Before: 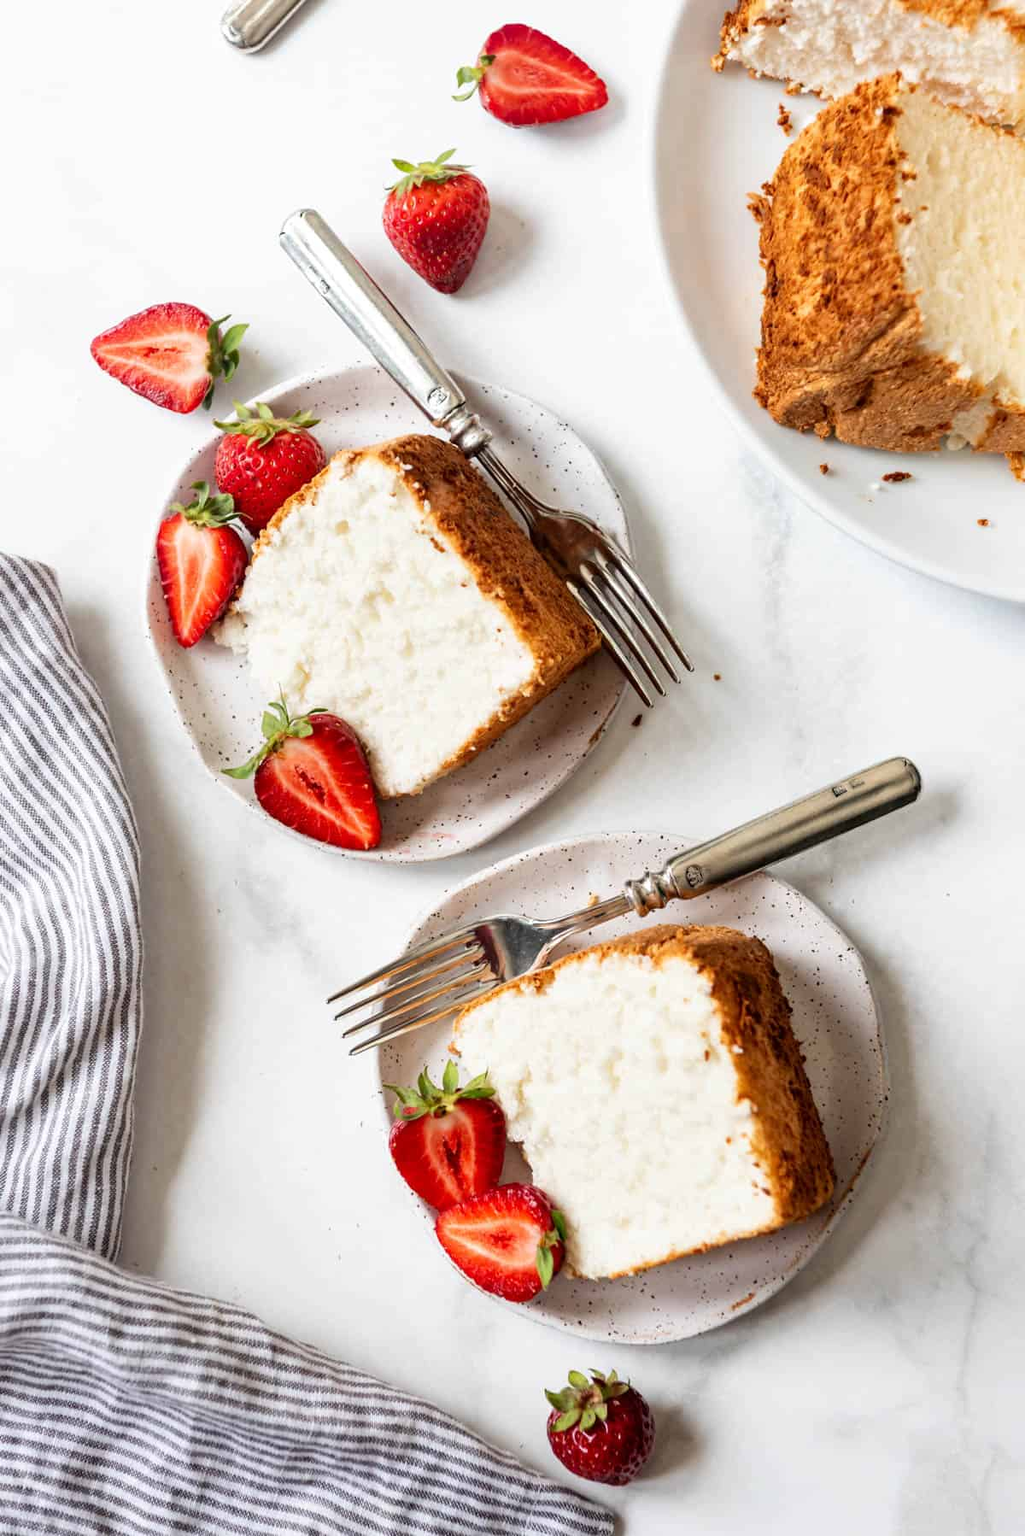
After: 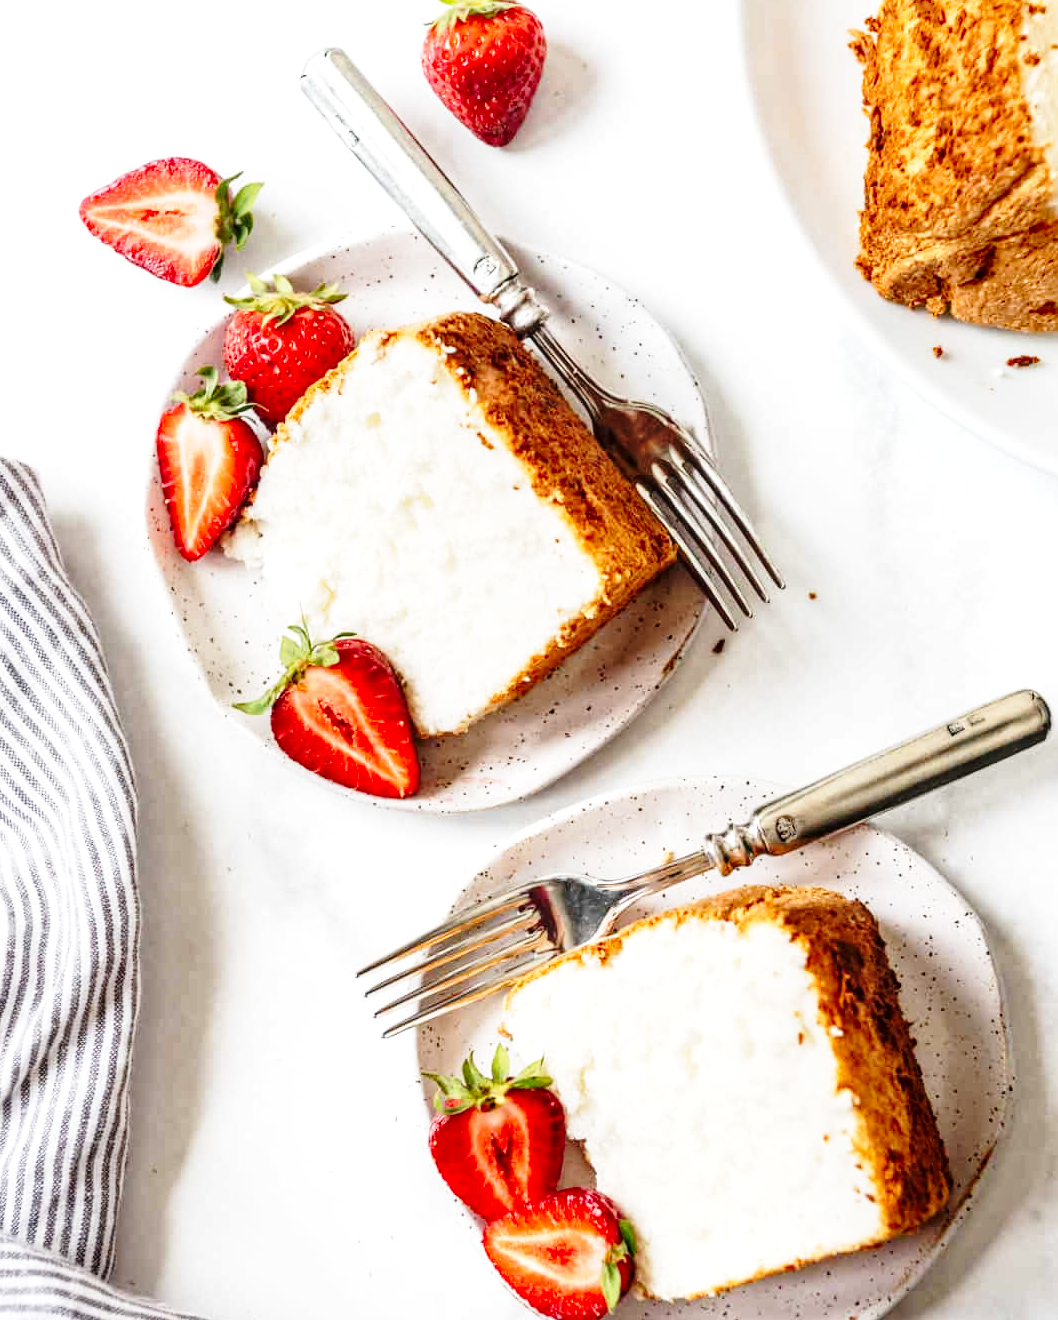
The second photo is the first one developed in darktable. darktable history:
local contrast: on, module defaults
base curve: curves: ch0 [(0, 0) (0.028, 0.03) (0.121, 0.232) (0.46, 0.748) (0.859, 0.968) (1, 1)], preserve colors none
crop and rotate: left 2.28%, top 11.033%, right 9.549%, bottom 15.549%
tone equalizer: on, module defaults
